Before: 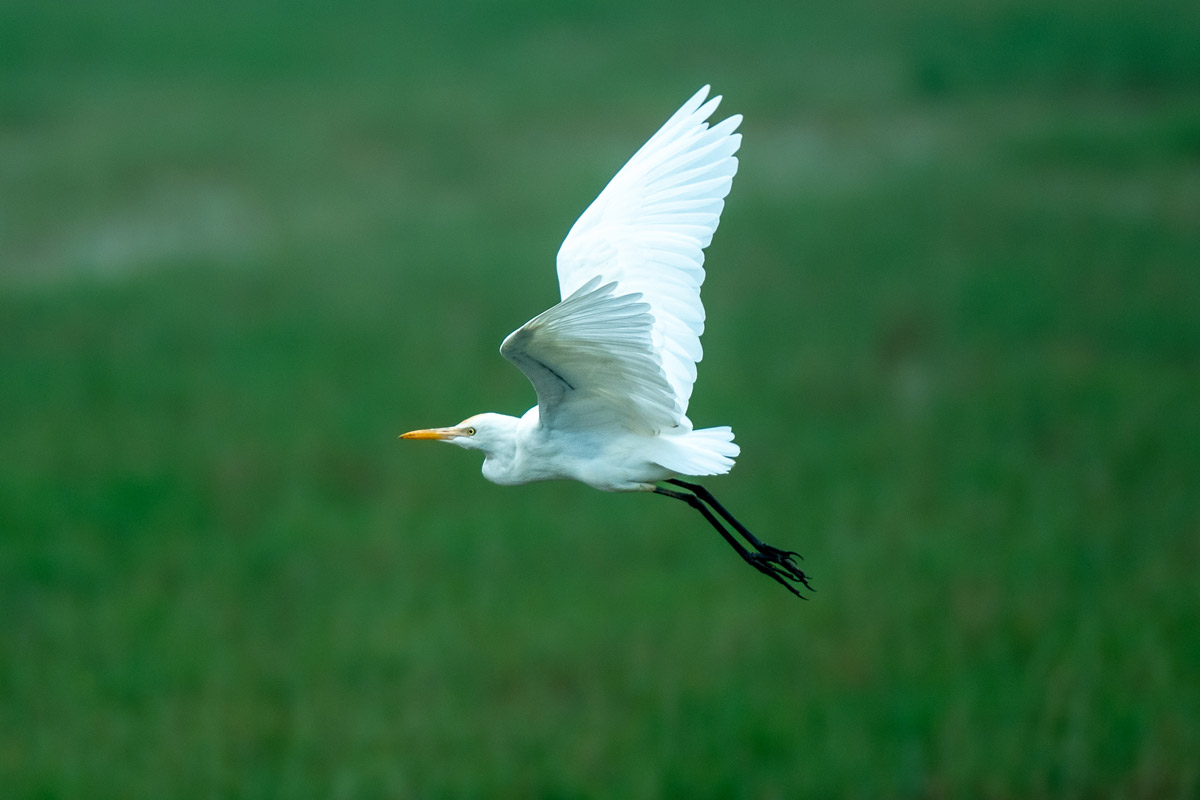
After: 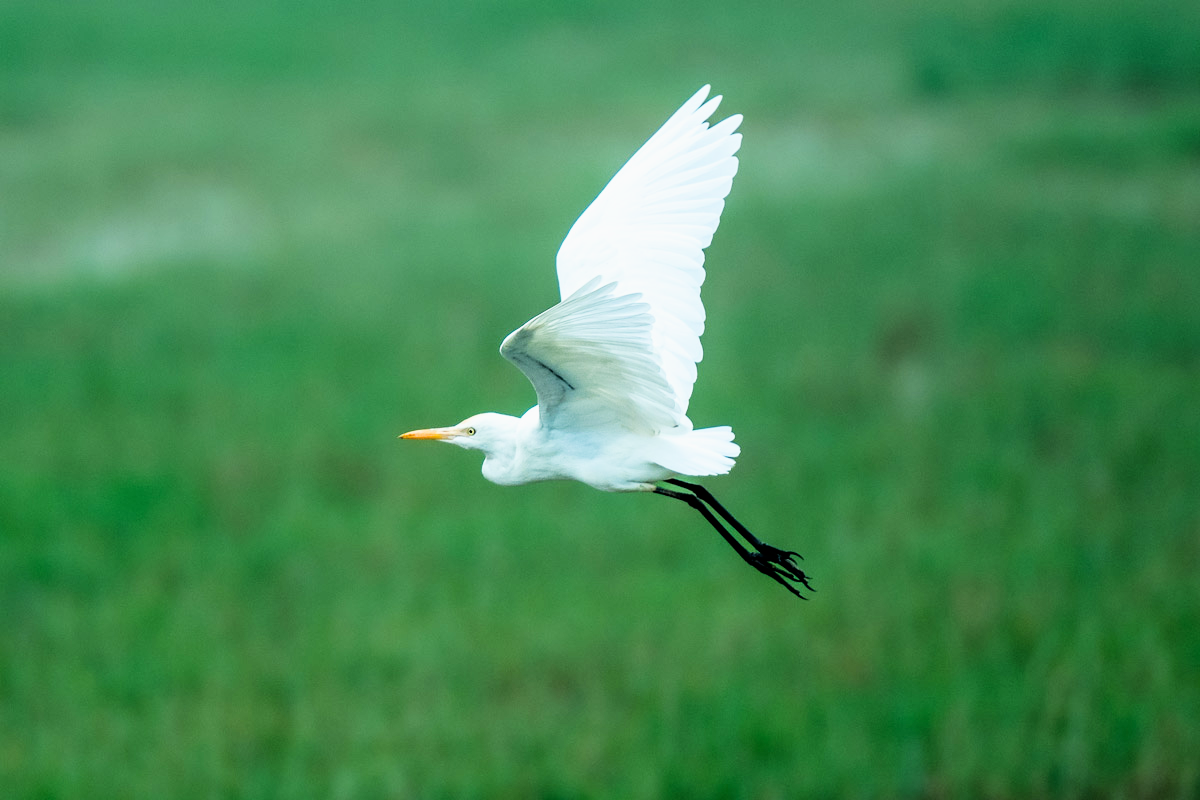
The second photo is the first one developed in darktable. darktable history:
exposure: black level correction 0, exposure 1 EV, compensate highlight preservation false
filmic rgb: black relative exposure -5.11 EV, white relative exposure 3.99 EV, hardness 2.89, contrast 1.296, highlights saturation mix -29.75%
